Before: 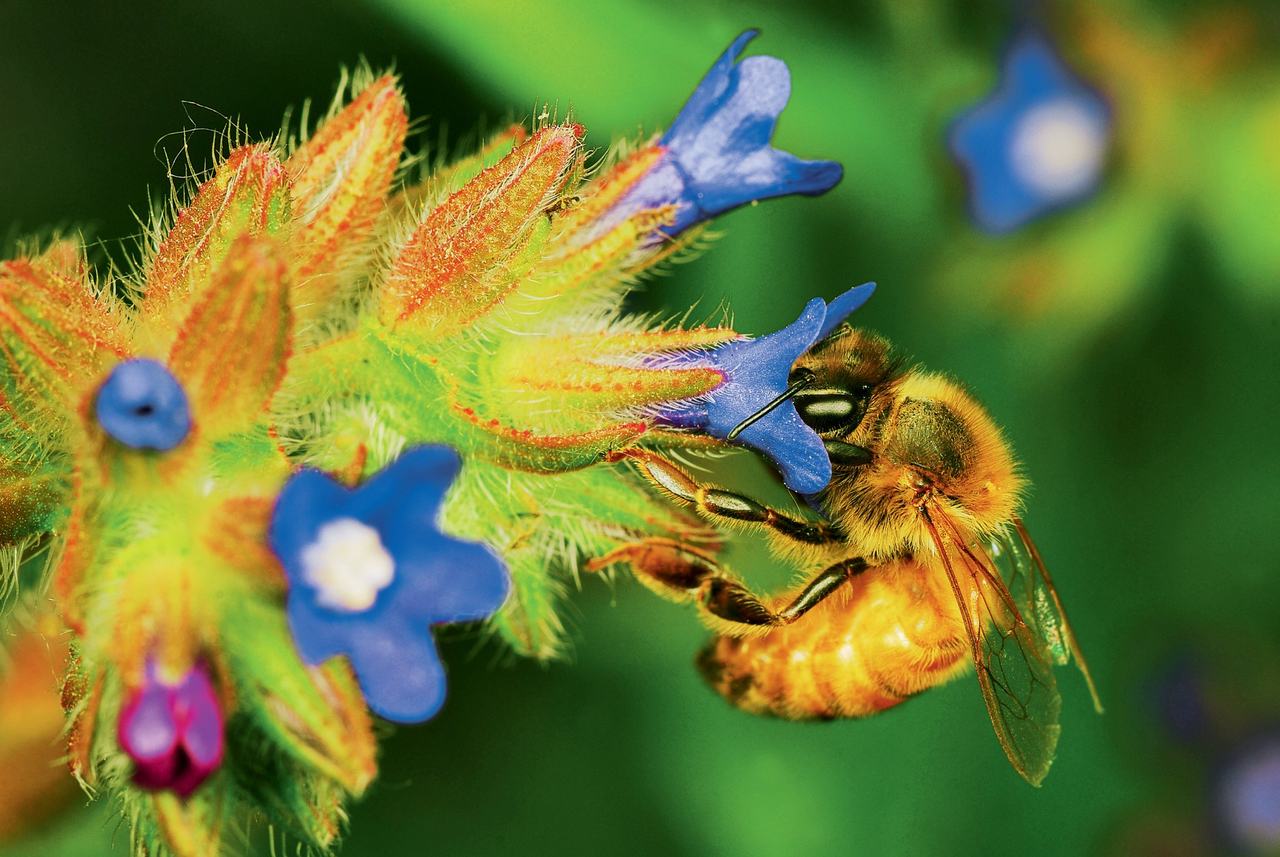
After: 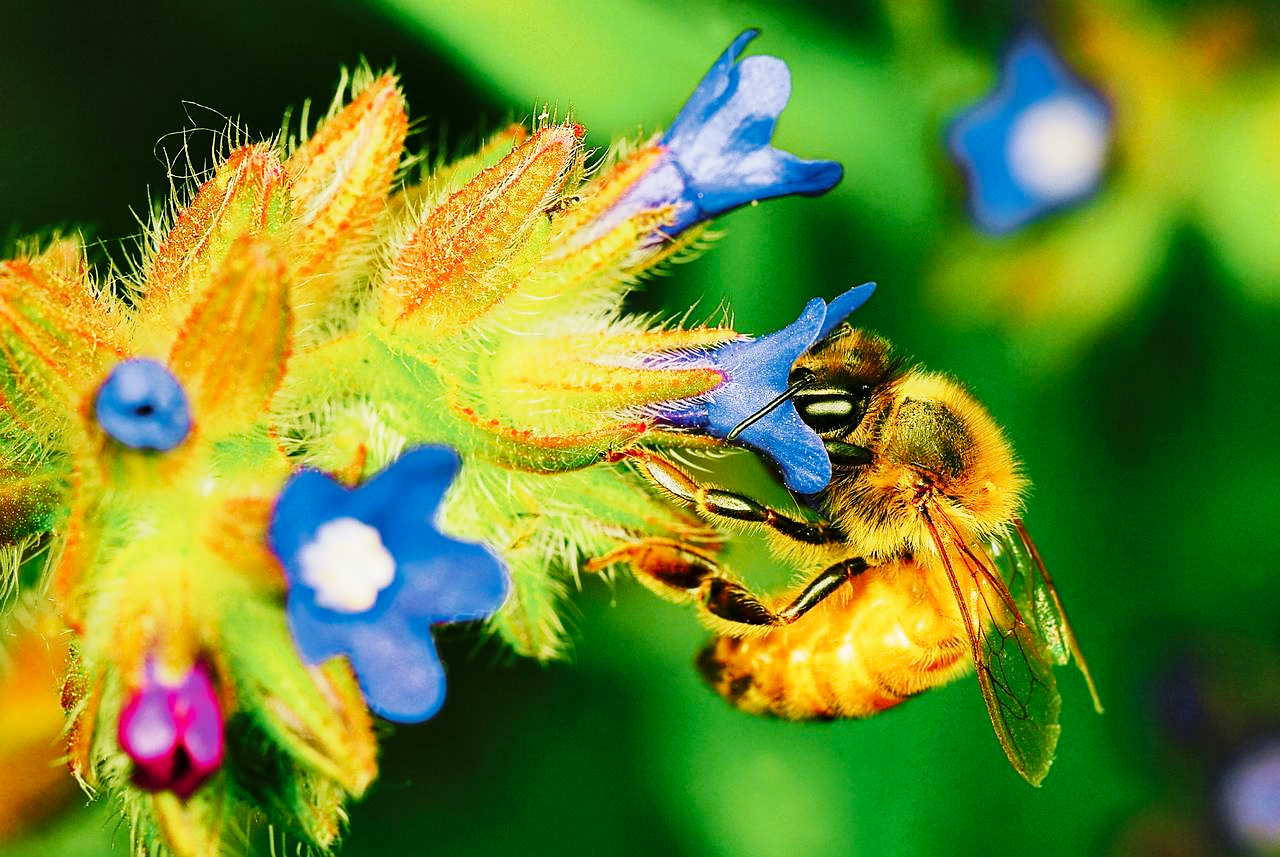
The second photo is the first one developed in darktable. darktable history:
sharpen: radius 1.559, amount 0.373, threshold 1.271
base curve: curves: ch0 [(0, 0) (0.036, 0.025) (0.121, 0.166) (0.206, 0.329) (0.605, 0.79) (1, 1)], preserve colors none
